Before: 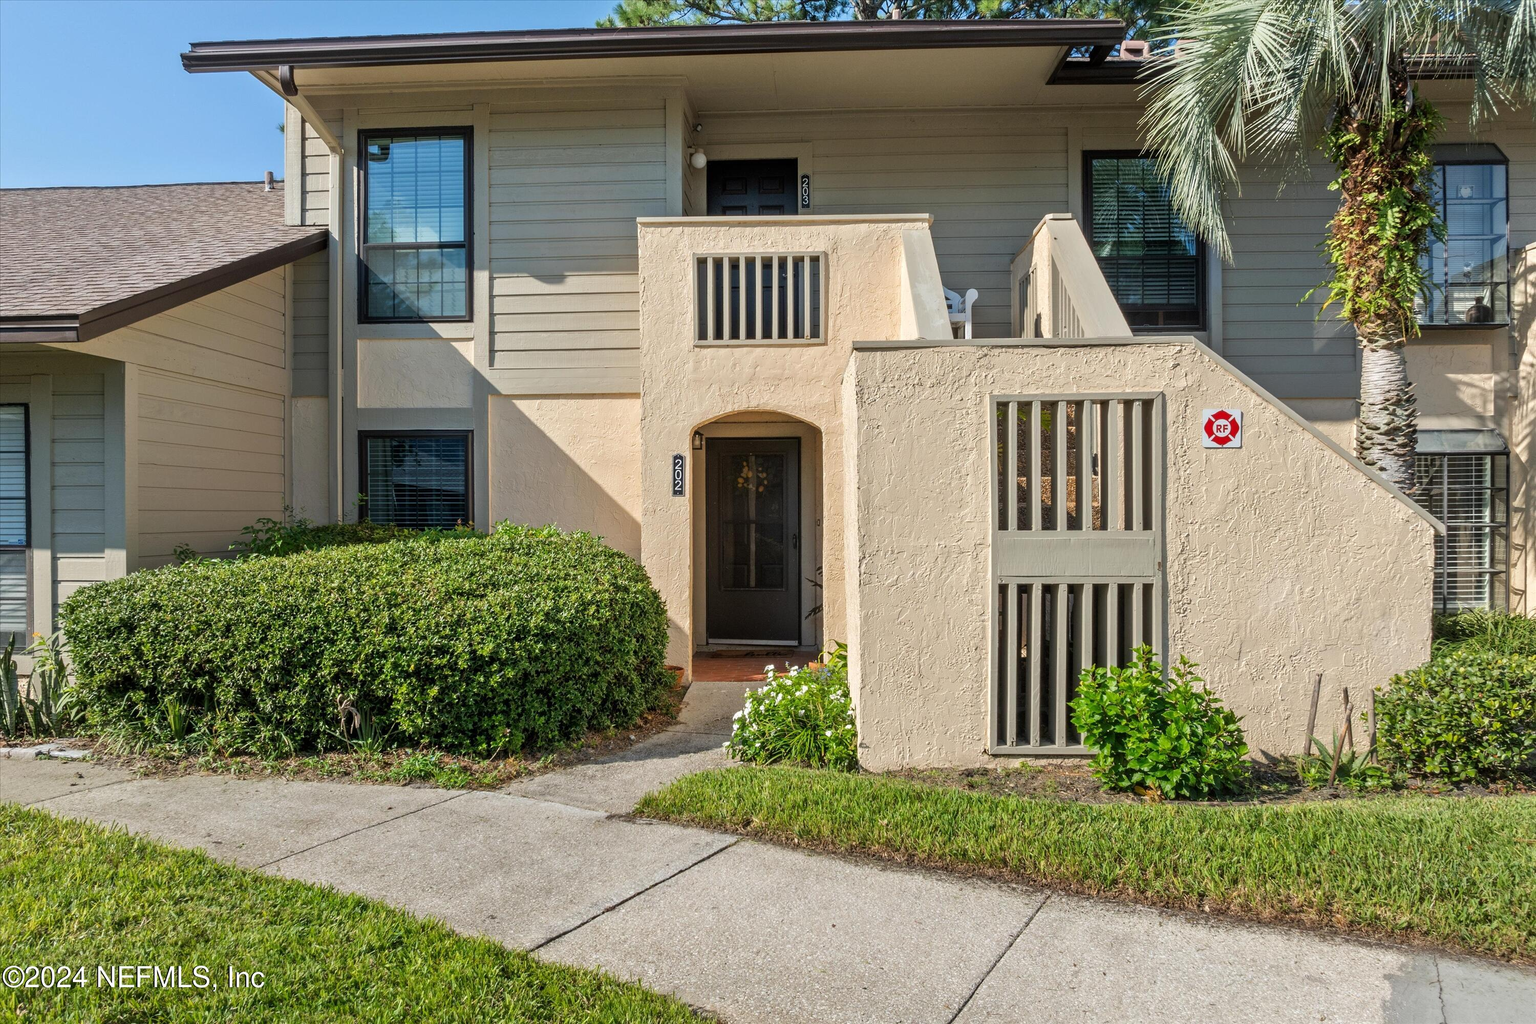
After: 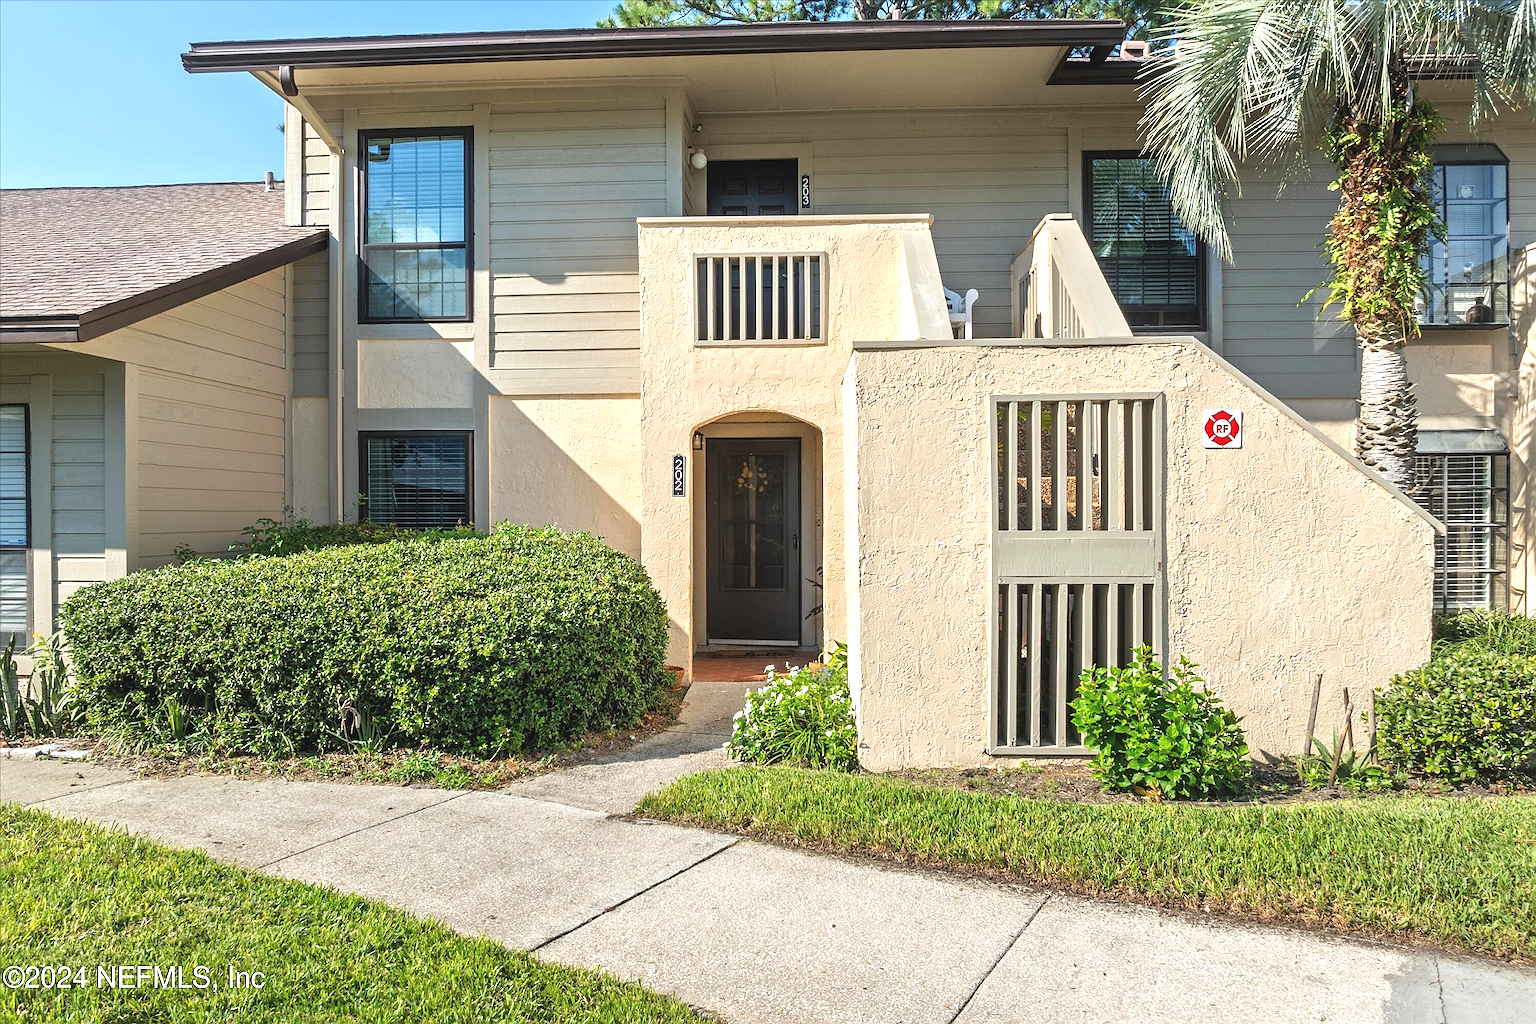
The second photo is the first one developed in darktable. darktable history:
sharpen: on, module defaults
exposure: black level correction -0.005, exposure 0.623 EV, compensate highlight preservation false
